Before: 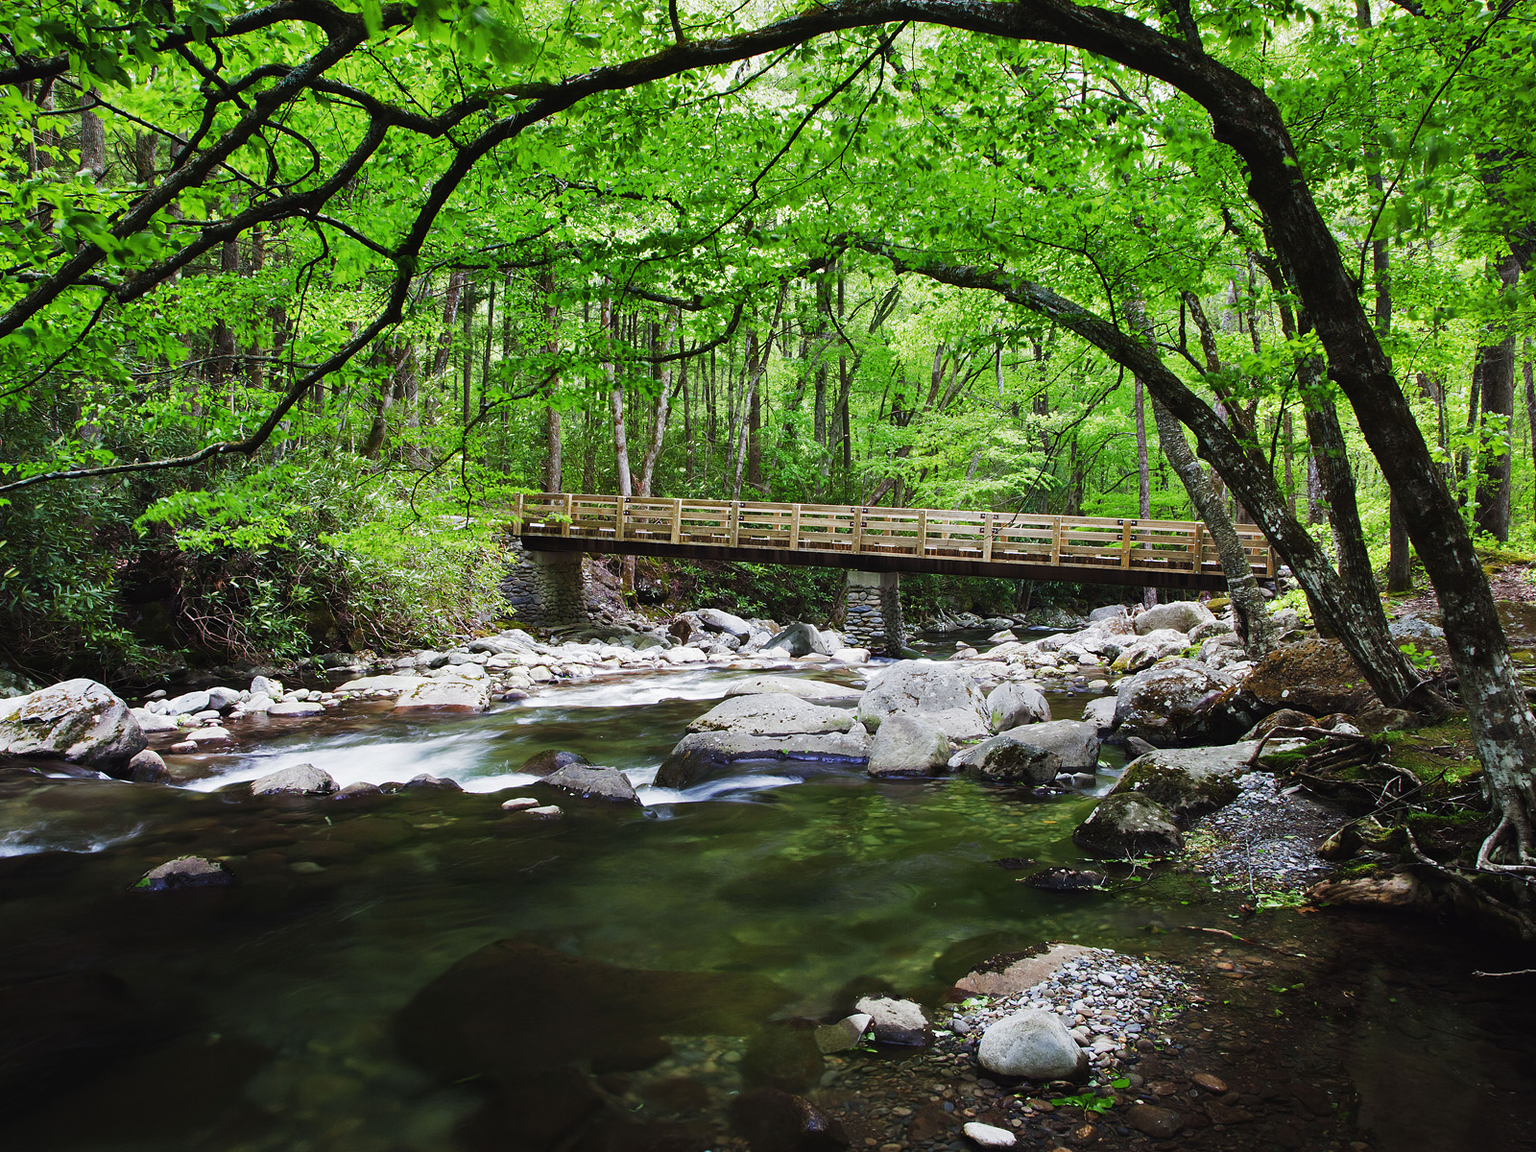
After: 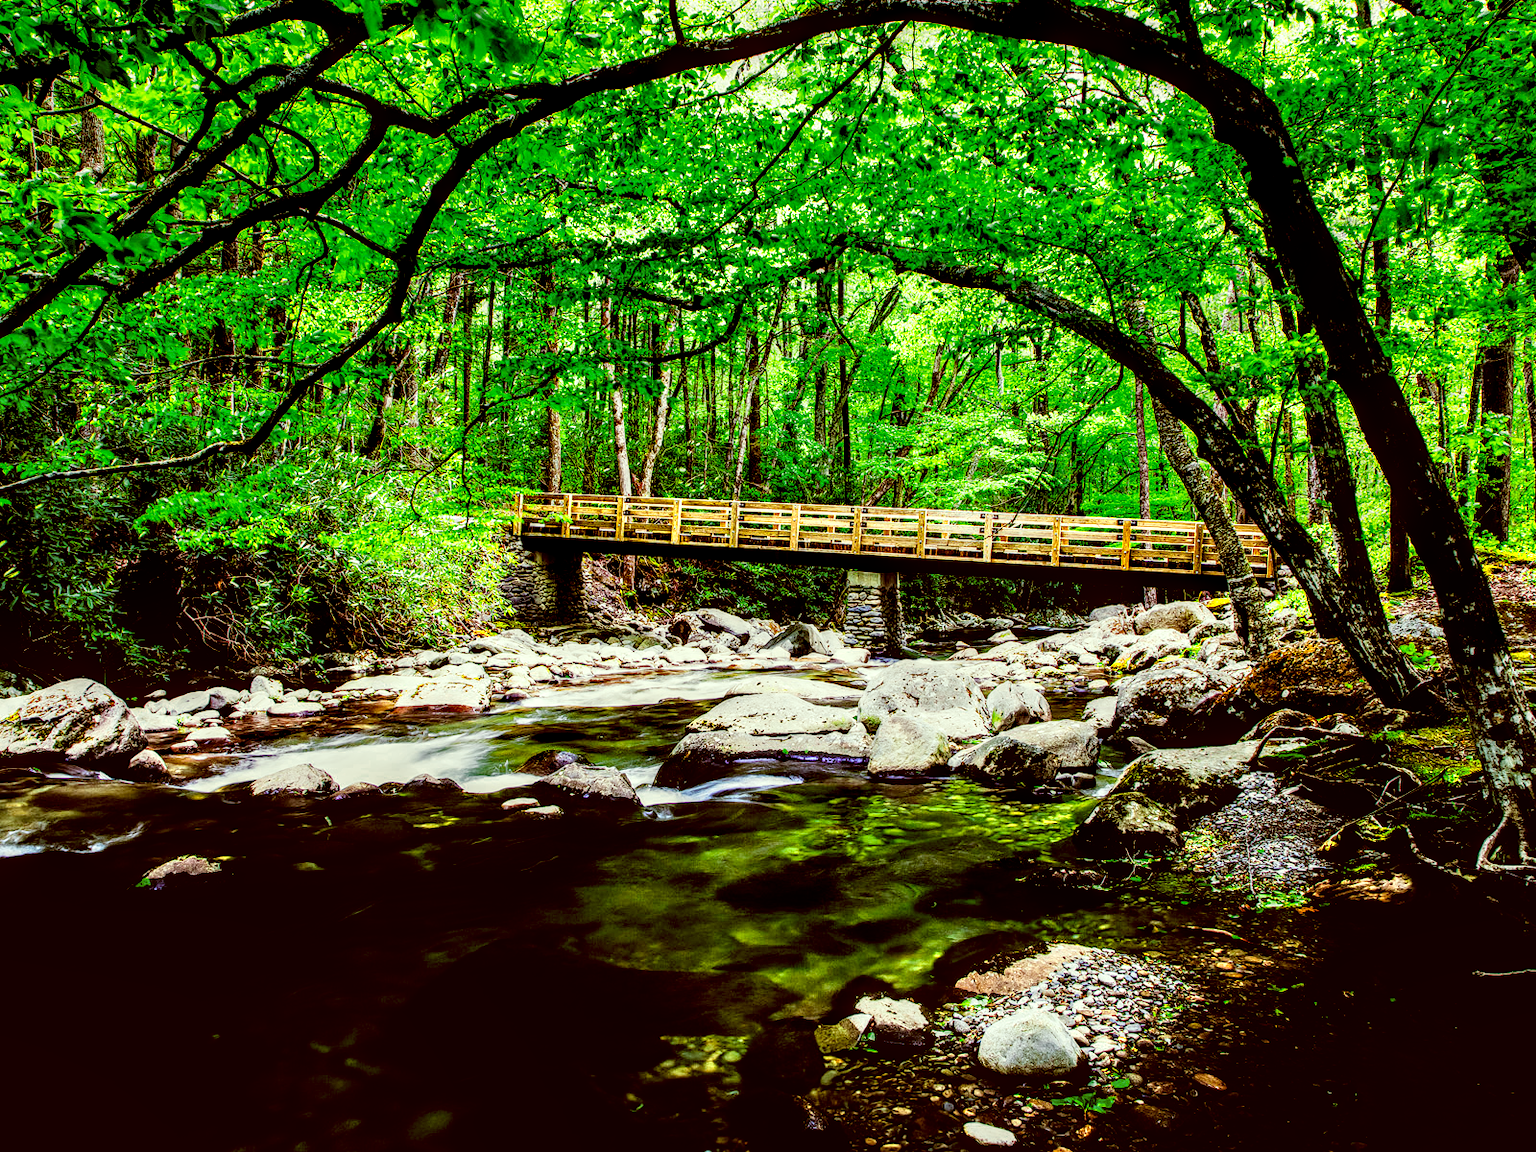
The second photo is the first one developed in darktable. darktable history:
color correction: highlights a* -6.07, highlights b* 9.36, shadows a* 10.72, shadows b* 23.72
exposure: black level correction 0.001, exposure 0.499 EV, compensate highlight preservation false
color zones: curves: ch0 [(0, 0.485) (0.178, 0.476) (0.261, 0.623) (0.411, 0.403) (0.708, 0.603) (0.934, 0.412)]; ch1 [(0.003, 0.485) (0.149, 0.496) (0.229, 0.584) (0.326, 0.551) (0.484, 0.262) (0.757, 0.643)]
local contrast: highlights 18%, detail 188%
tone curve: curves: ch0 [(0, 0) (0.059, 0.027) (0.162, 0.125) (0.304, 0.279) (0.547, 0.532) (0.828, 0.815) (1, 0.983)]; ch1 [(0, 0) (0.23, 0.166) (0.34, 0.298) (0.371, 0.334) (0.435, 0.408) (0.477, 0.469) (0.499, 0.498) (0.529, 0.544) (0.559, 0.587) (0.743, 0.798) (1, 1)]; ch2 [(0, 0) (0.431, 0.414) (0.498, 0.503) (0.524, 0.531) (0.568, 0.567) (0.6, 0.597) (0.643, 0.631) (0.74, 0.721) (1, 1)], preserve colors none
color balance rgb: perceptual saturation grading › global saturation 25.707%
filmic rgb: black relative exposure -5.06 EV, white relative exposure 3.96 EV, hardness 2.88, contrast 1.301, highlights saturation mix -31.38%
